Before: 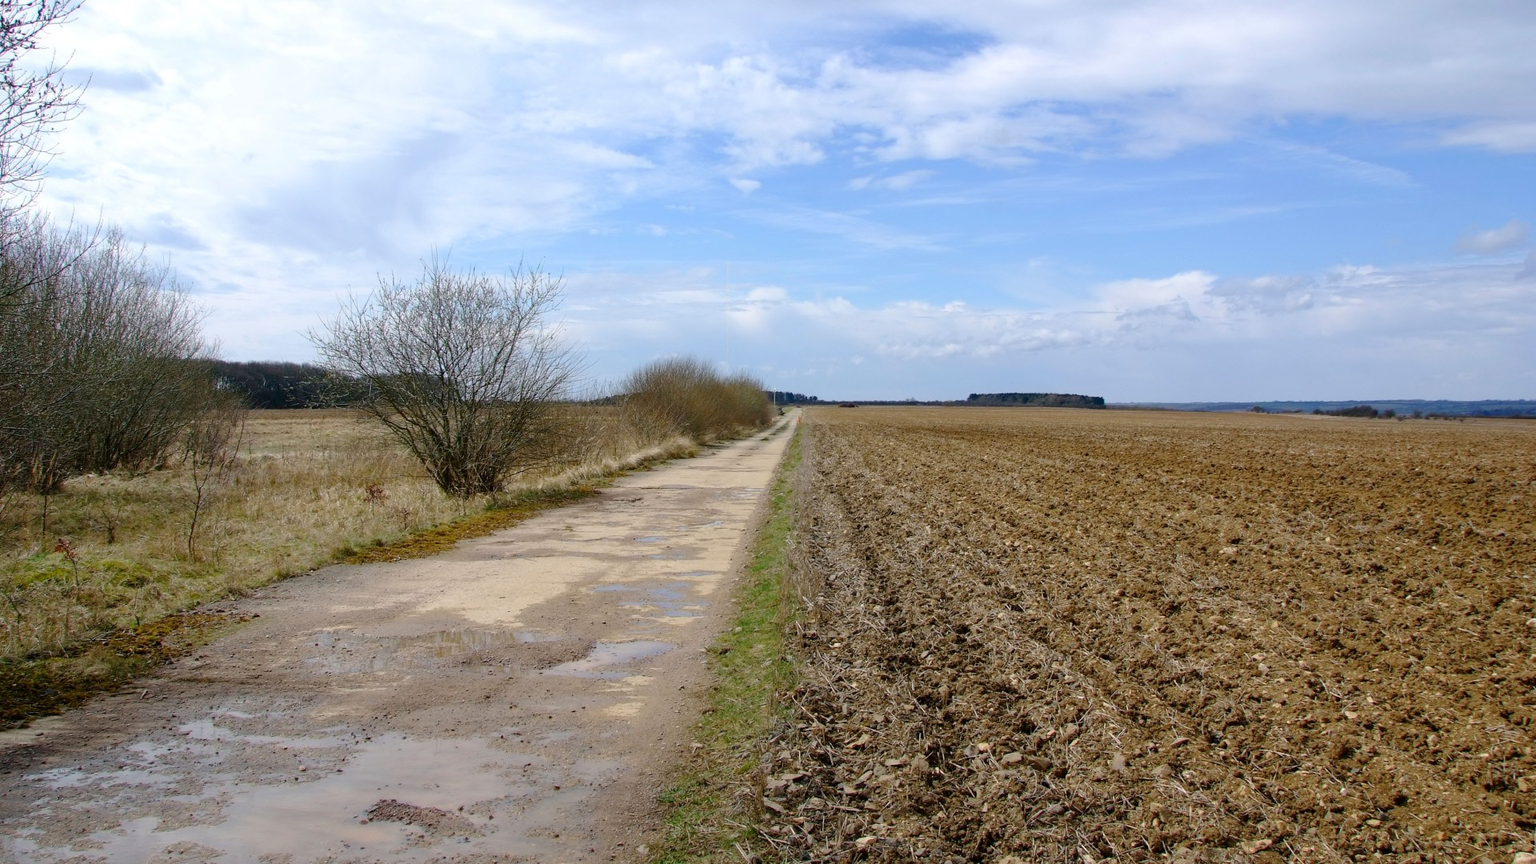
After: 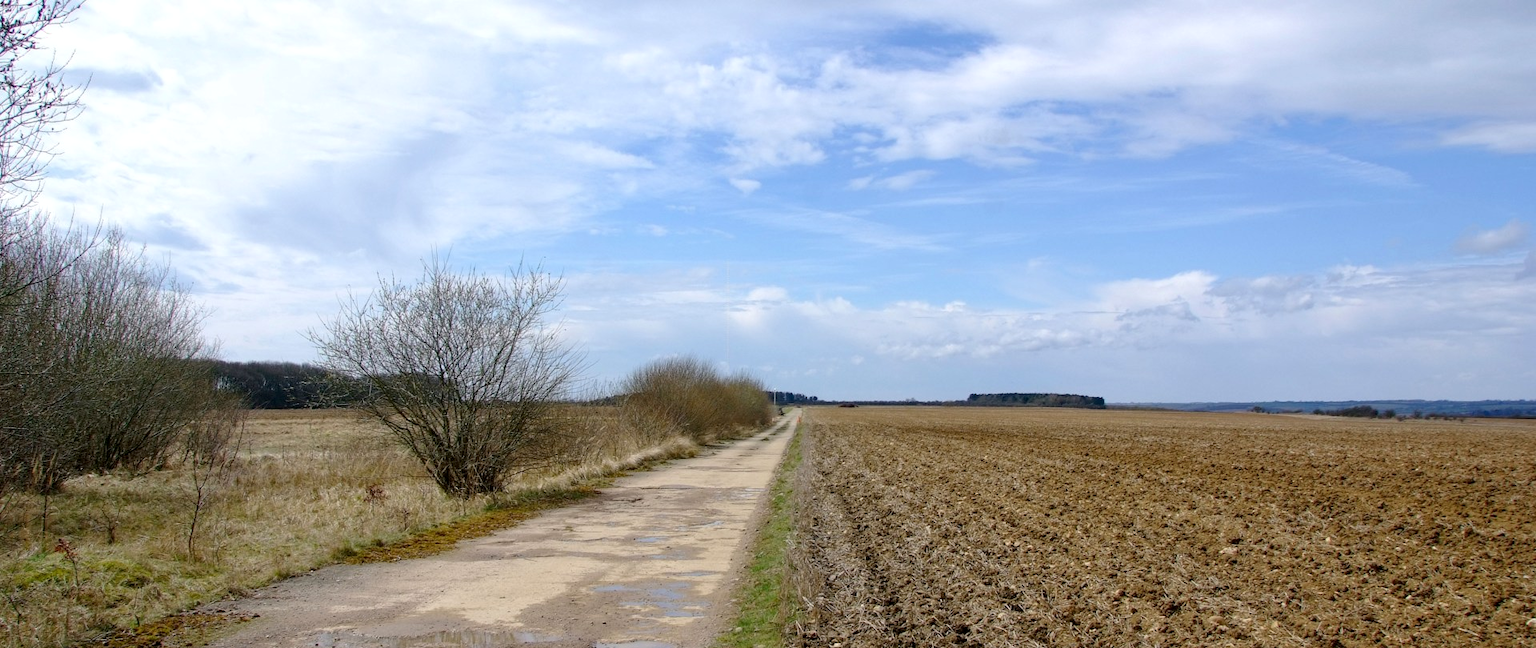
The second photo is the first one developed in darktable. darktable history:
local contrast: highlights 100%, shadows 100%, detail 120%, midtone range 0.2
crop: bottom 24.967%
